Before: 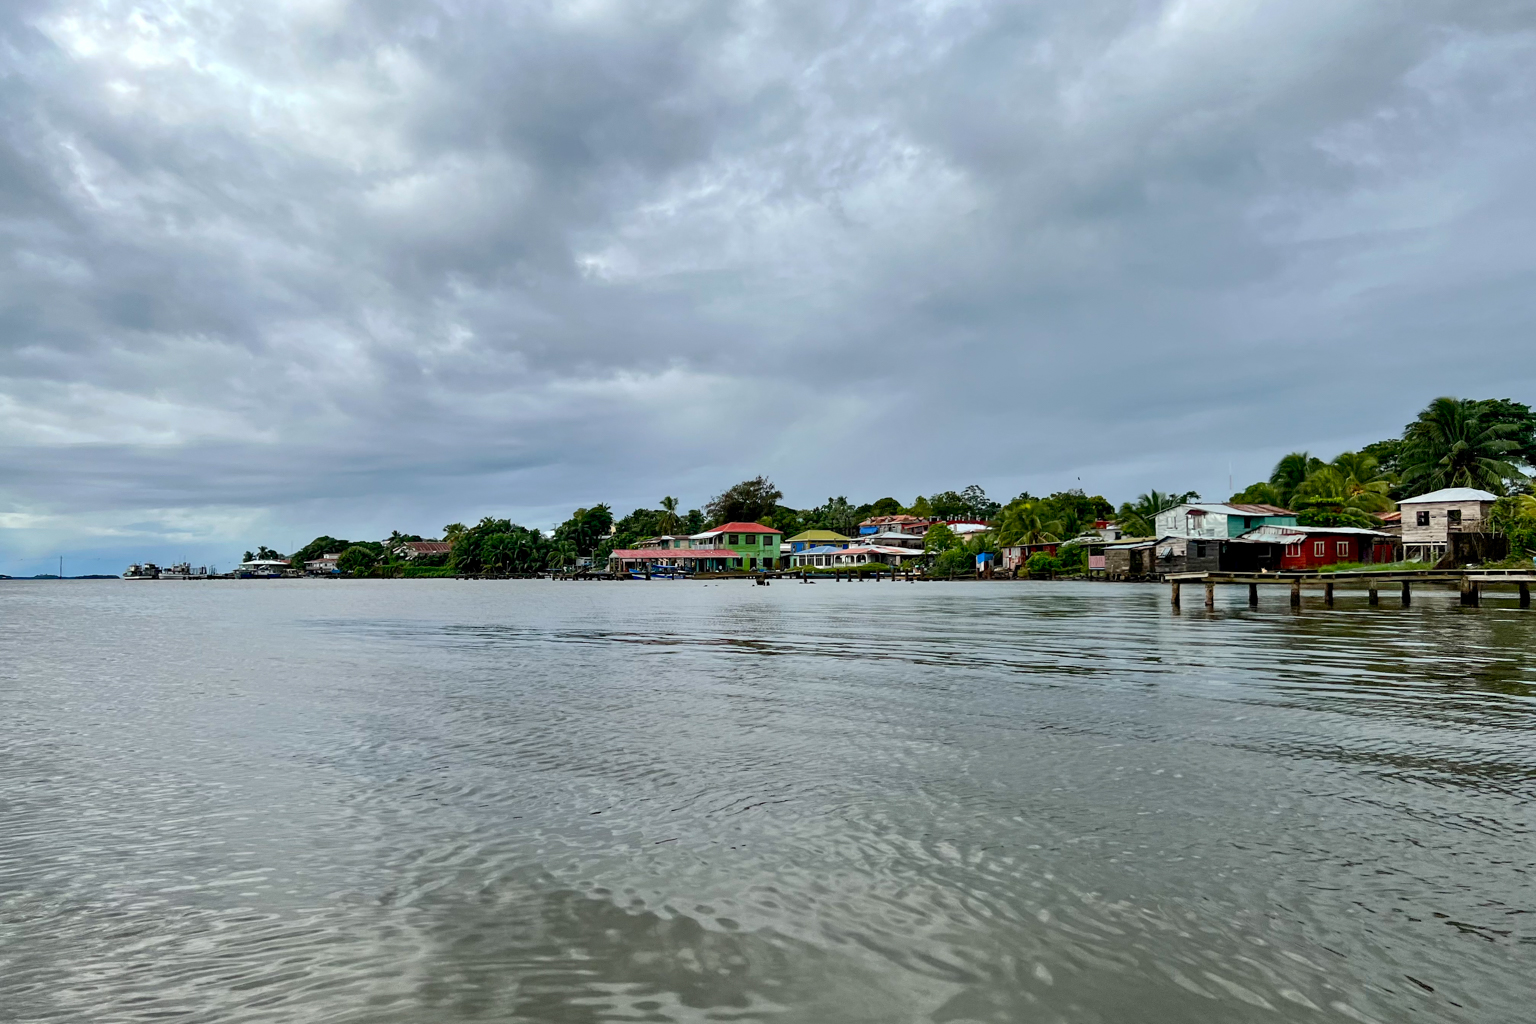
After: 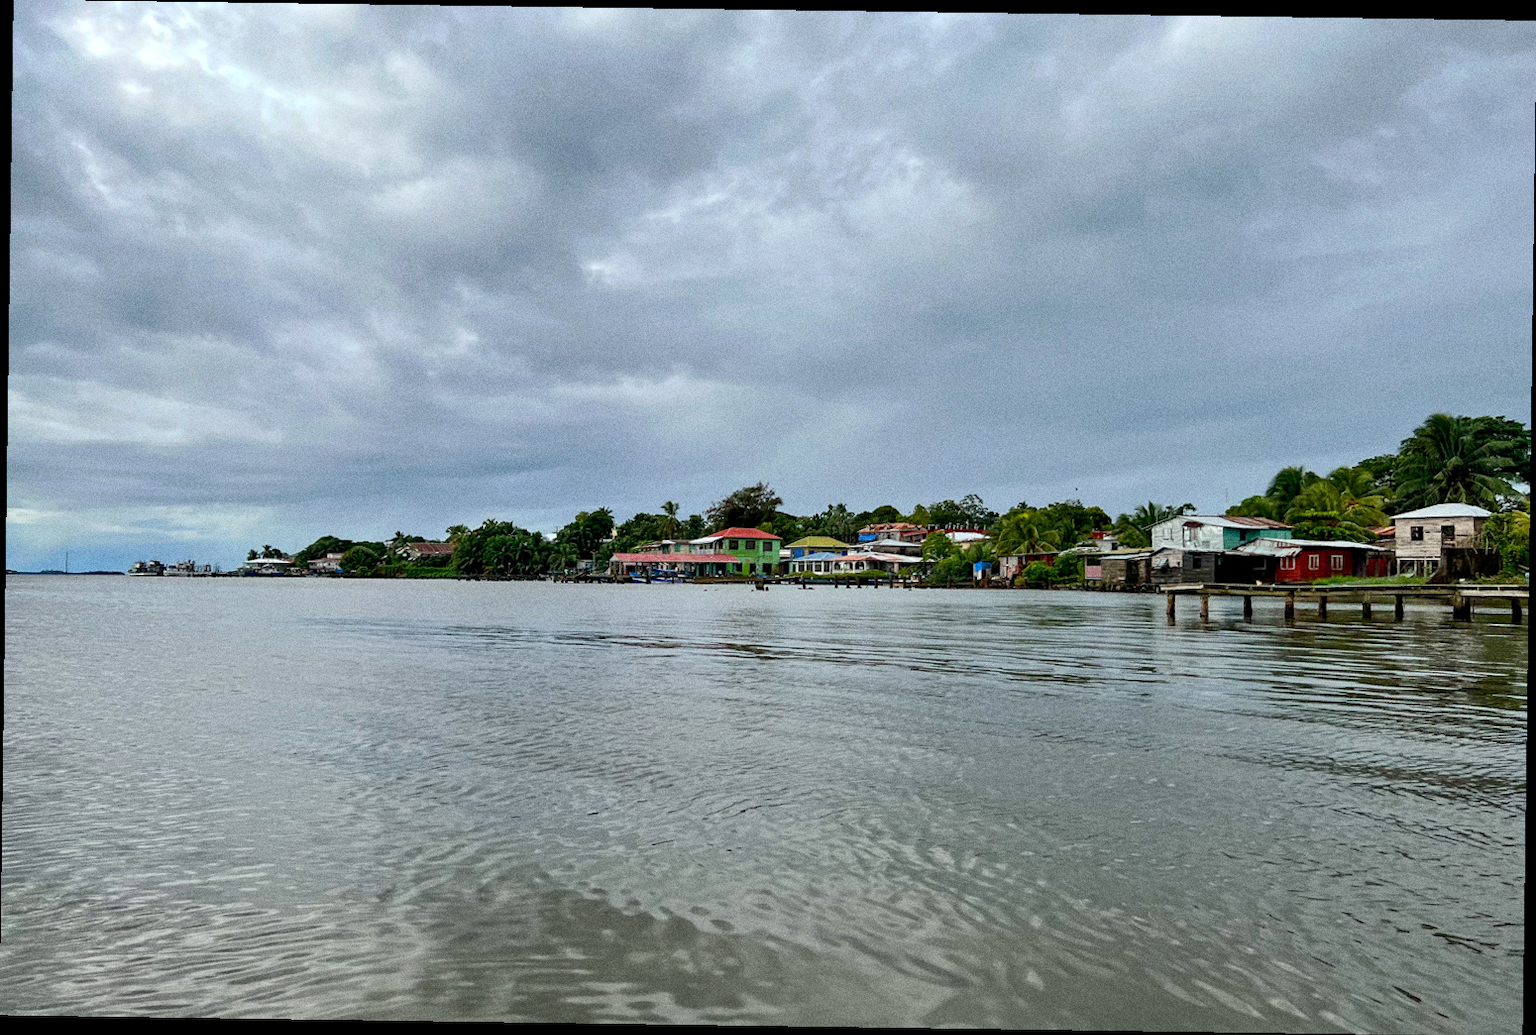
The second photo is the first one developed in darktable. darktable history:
grain: coarseness 8.68 ISO, strength 31.94%
tone equalizer: on, module defaults
rotate and perspective: rotation 0.8°, automatic cropping off
